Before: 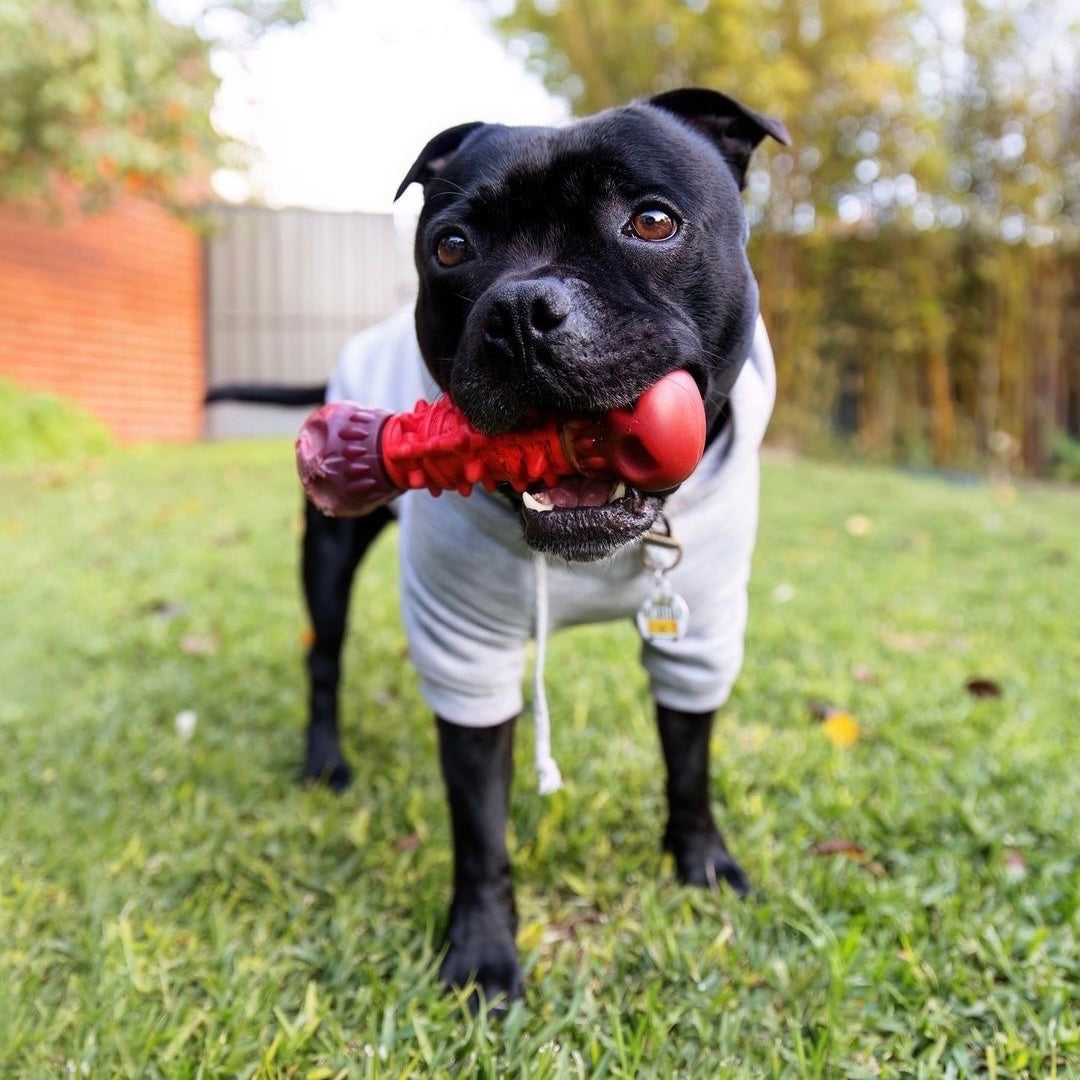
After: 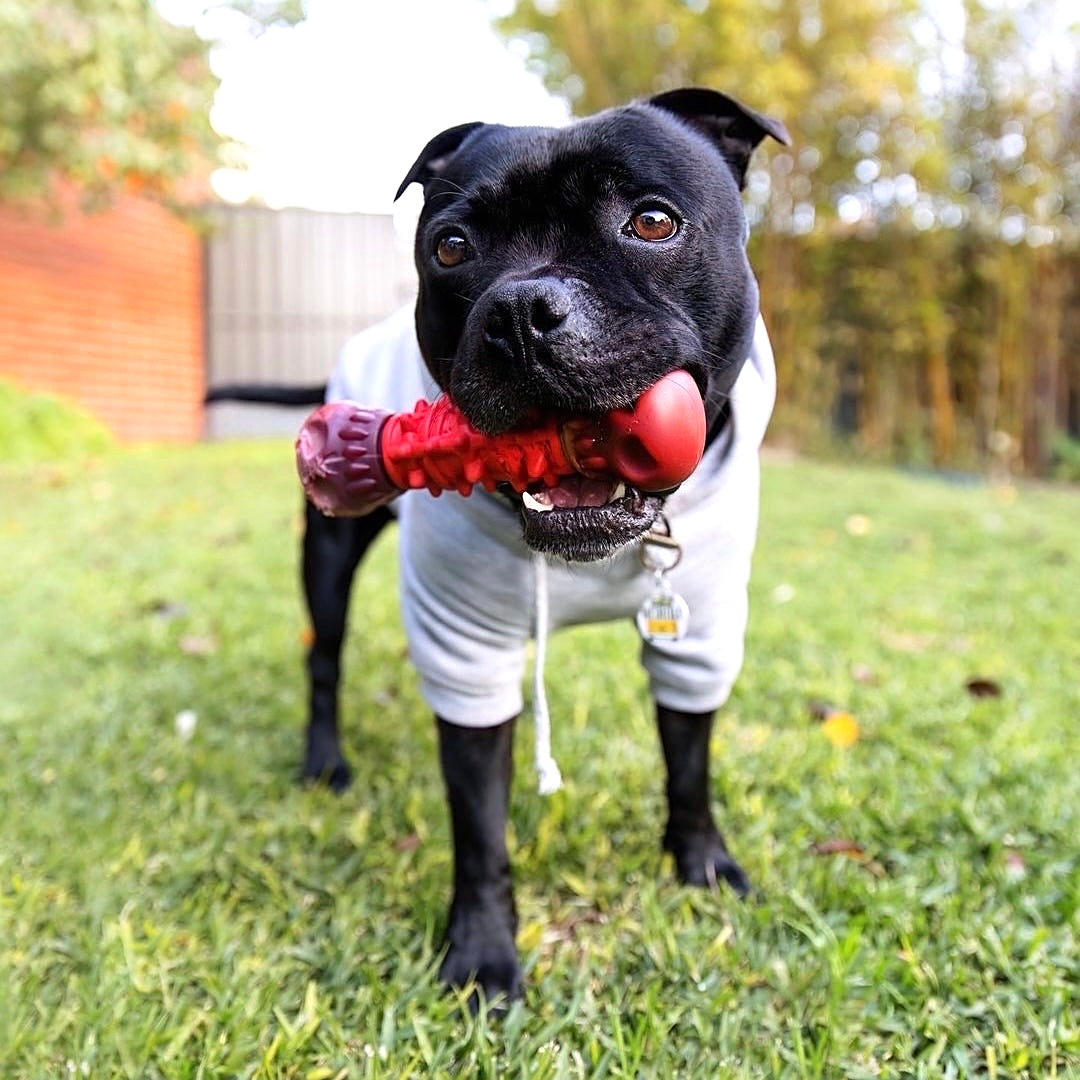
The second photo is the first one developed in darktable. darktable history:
exposure: black level correction 0, exposure 0.301 EV, compensate highlight preservation false
sharpen: on, module defaults
